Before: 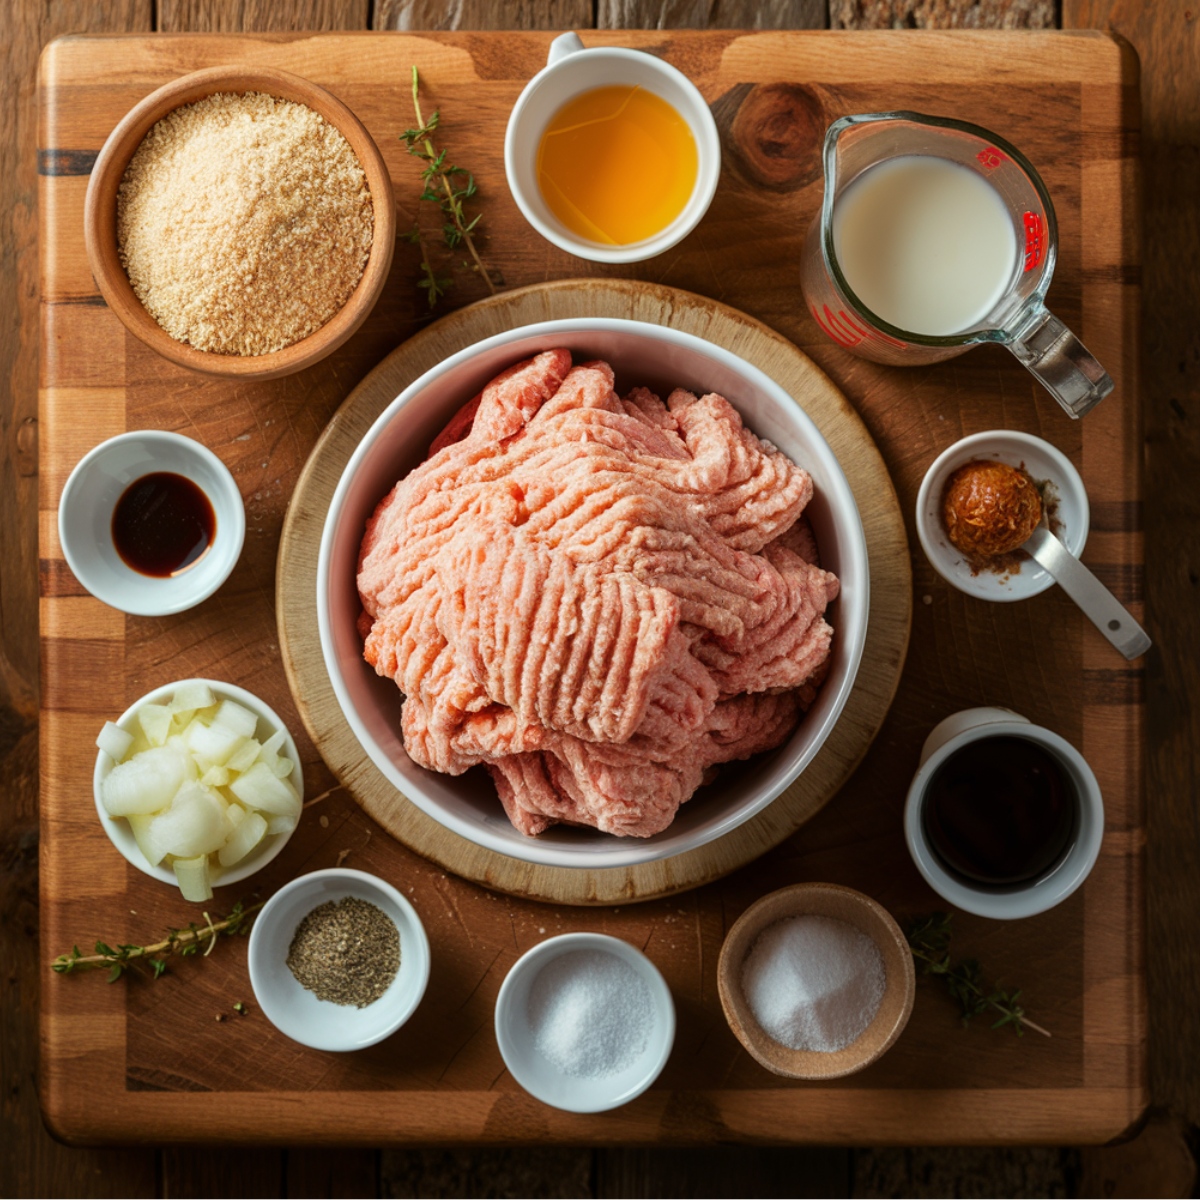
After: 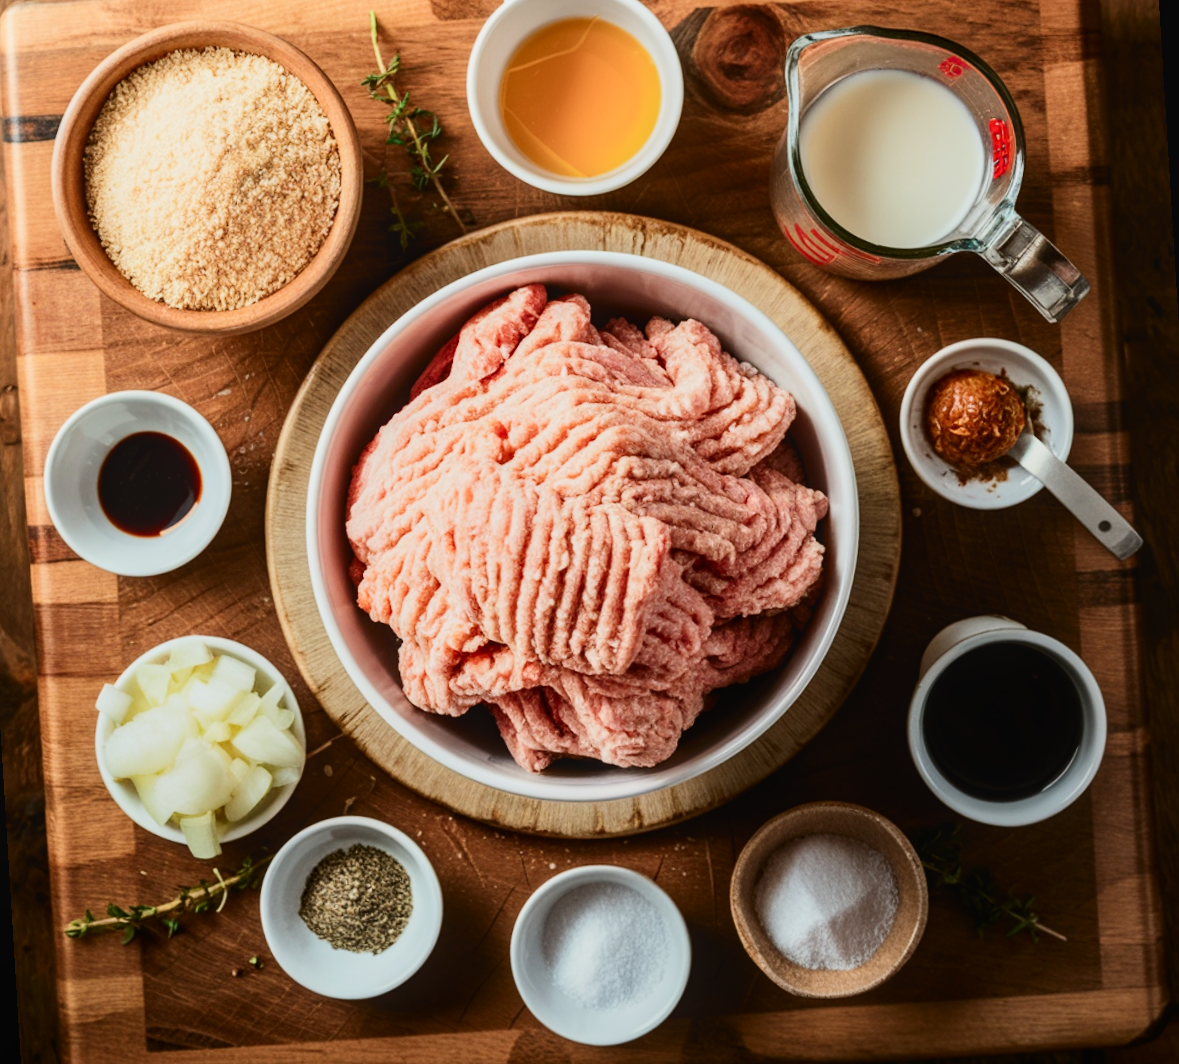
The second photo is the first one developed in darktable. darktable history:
filmic rgb: black relative exposure -7.65 EV, white relative exposure 4.56 EV, hardness 3.61
local contrast: detail 110%
rotate and perspective: rotation -3.52°, crop left 0.036, crop right 0.964, crop top 0.081, crop bottom 0.919
exposure: black level correction -0.002, exposure 0.54 EV, compensate highlight preservation false
contrast brightness saturation: contrast 0.28
